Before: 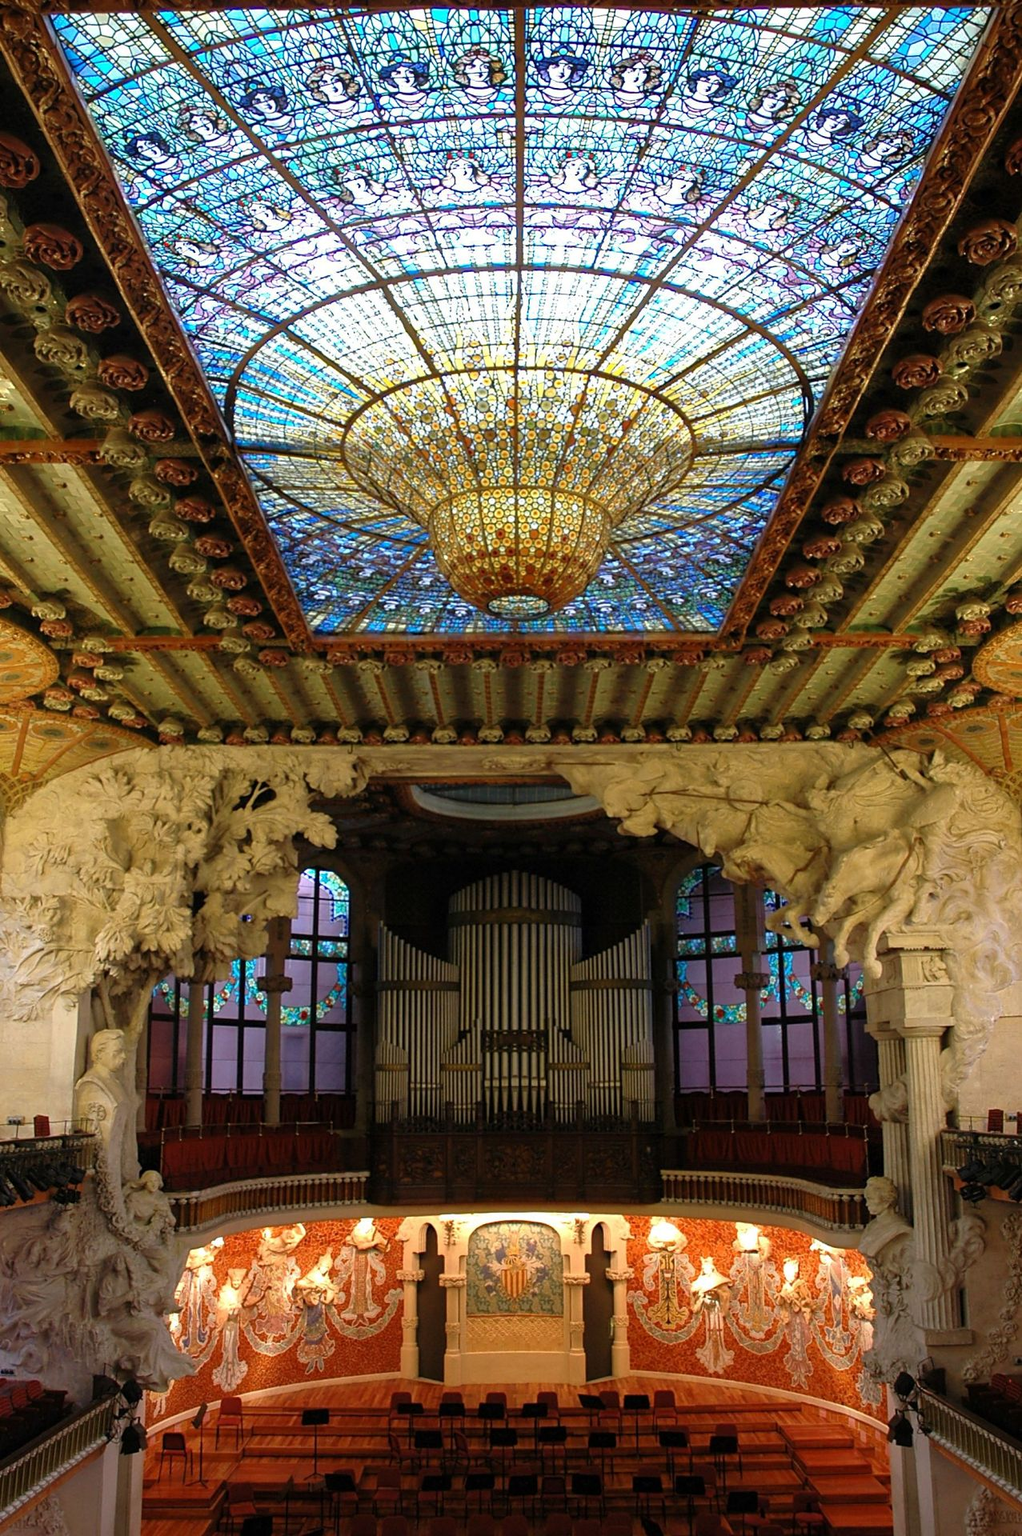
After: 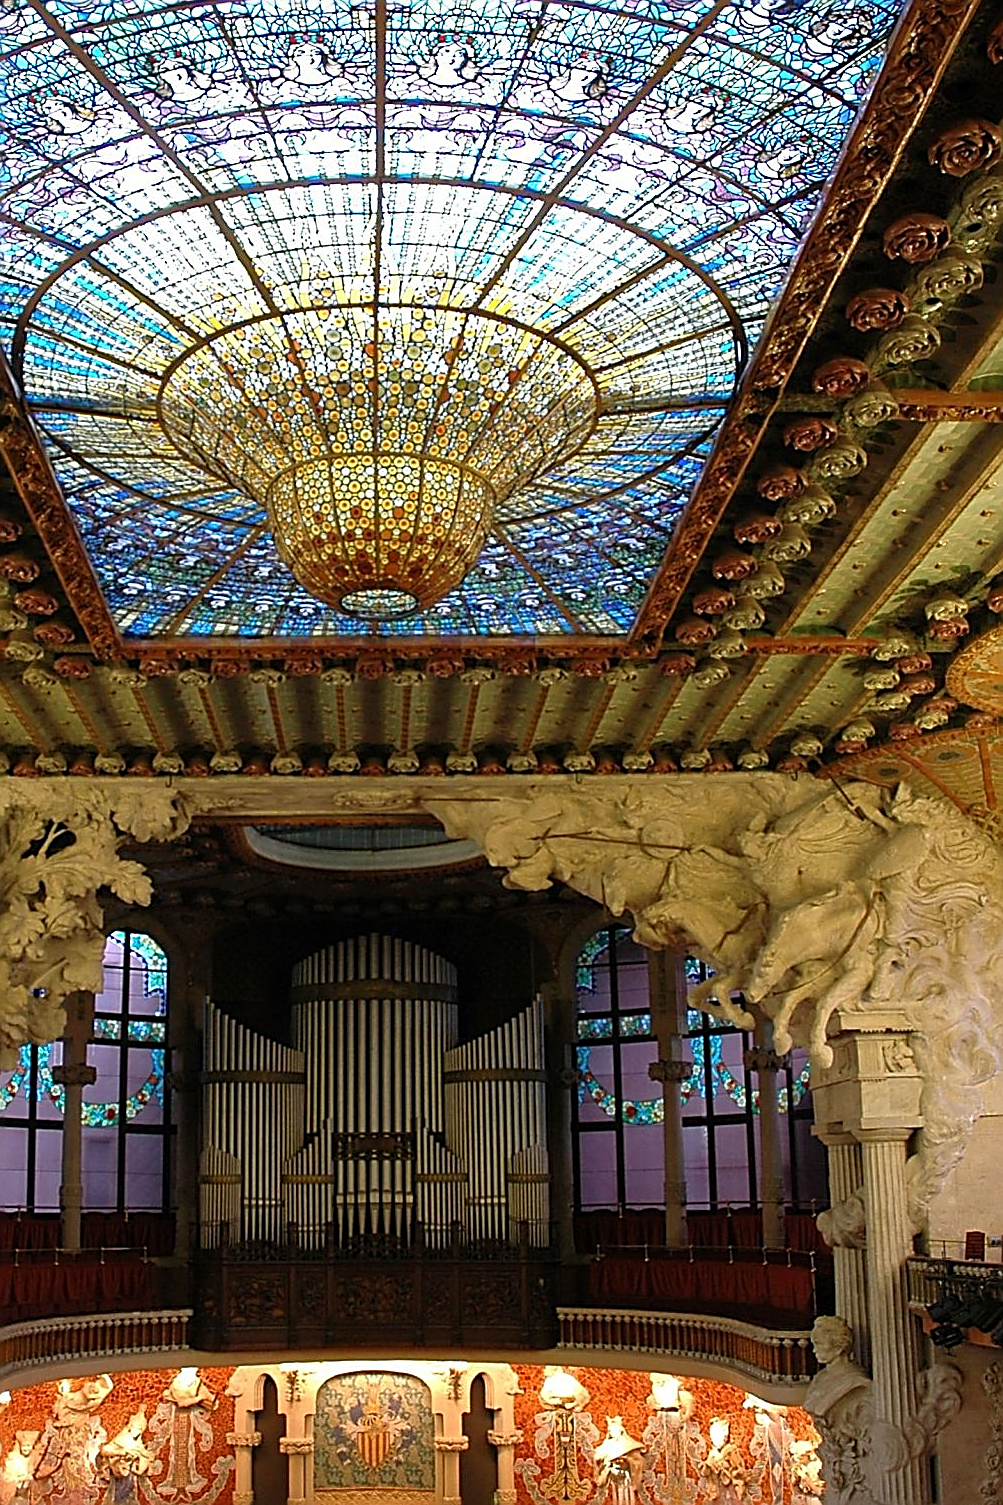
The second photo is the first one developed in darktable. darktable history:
sharpen: amount 1.017
crop and rotate: left 21.072%, top 8.102%, right 0.319%, bottom 13.501%
